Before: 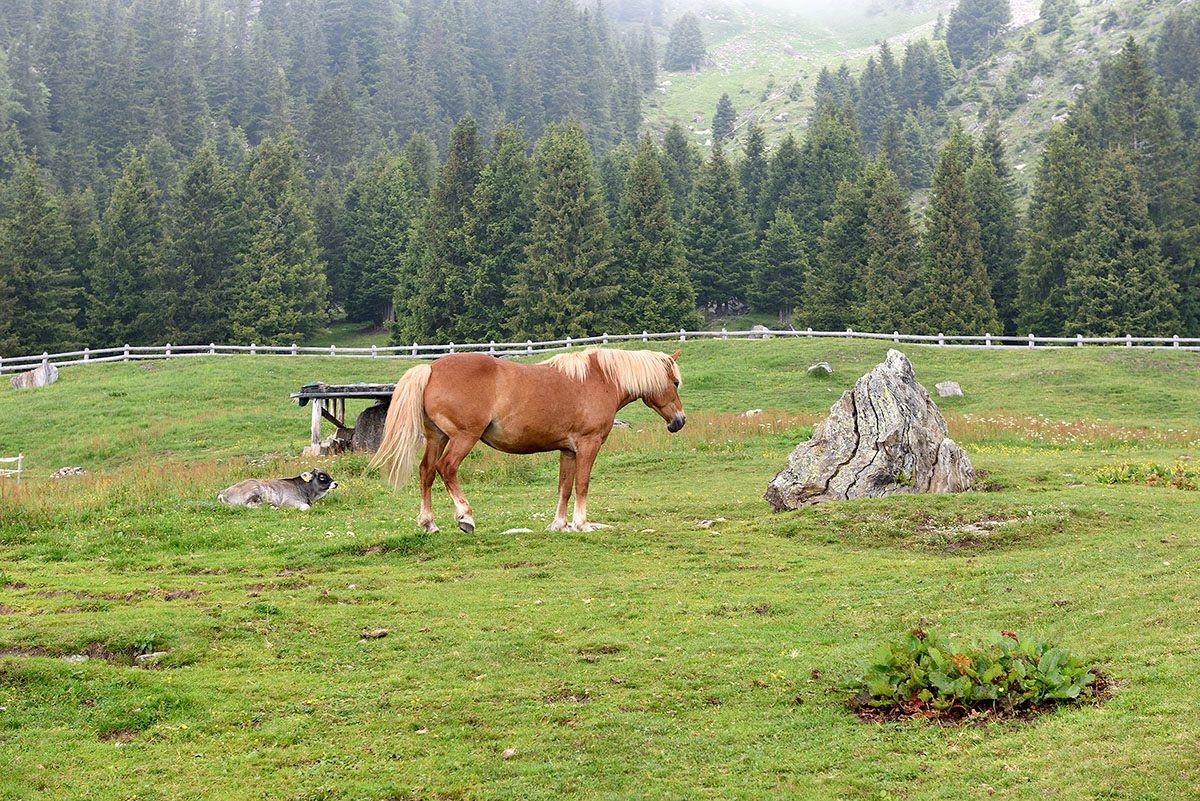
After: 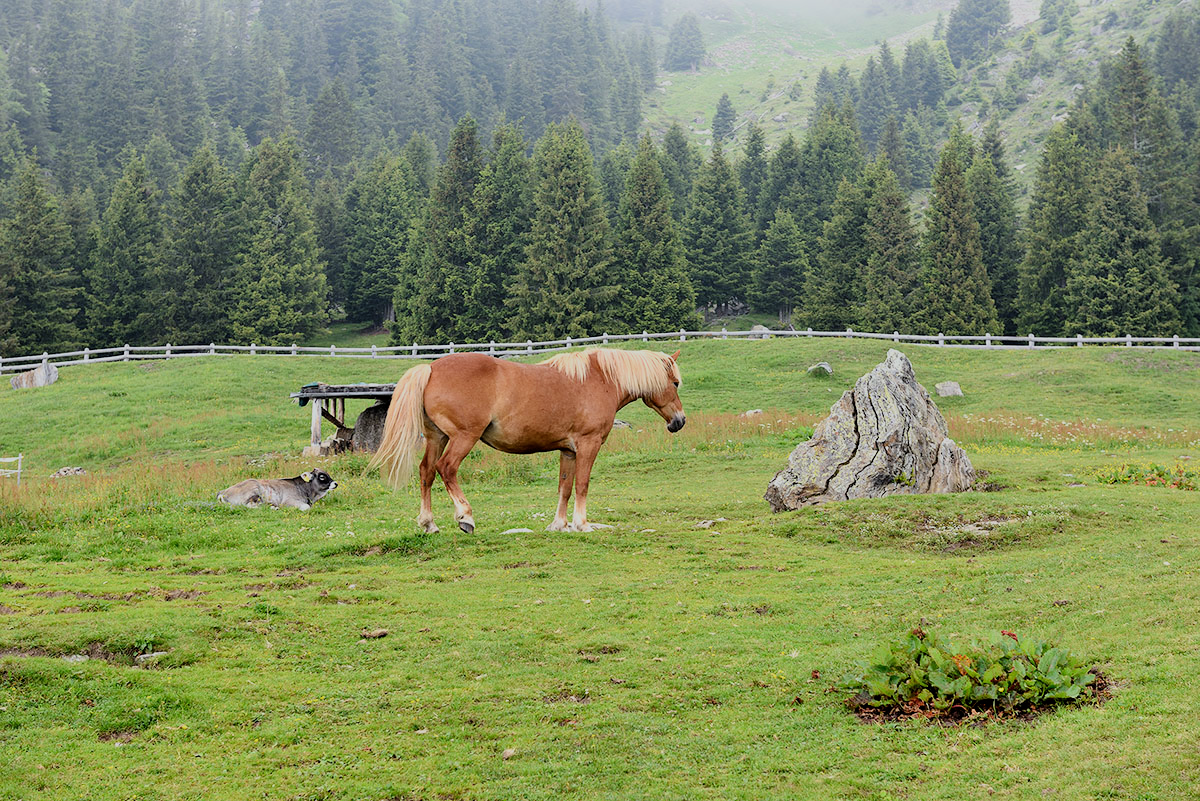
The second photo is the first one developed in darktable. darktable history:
filmic rgb: black relative exposure -7.65 EV, white relative exposure 4.56 EV, hardness 3.61, color science v6 (2022)
white balance: red 0.978, blue 0.999
